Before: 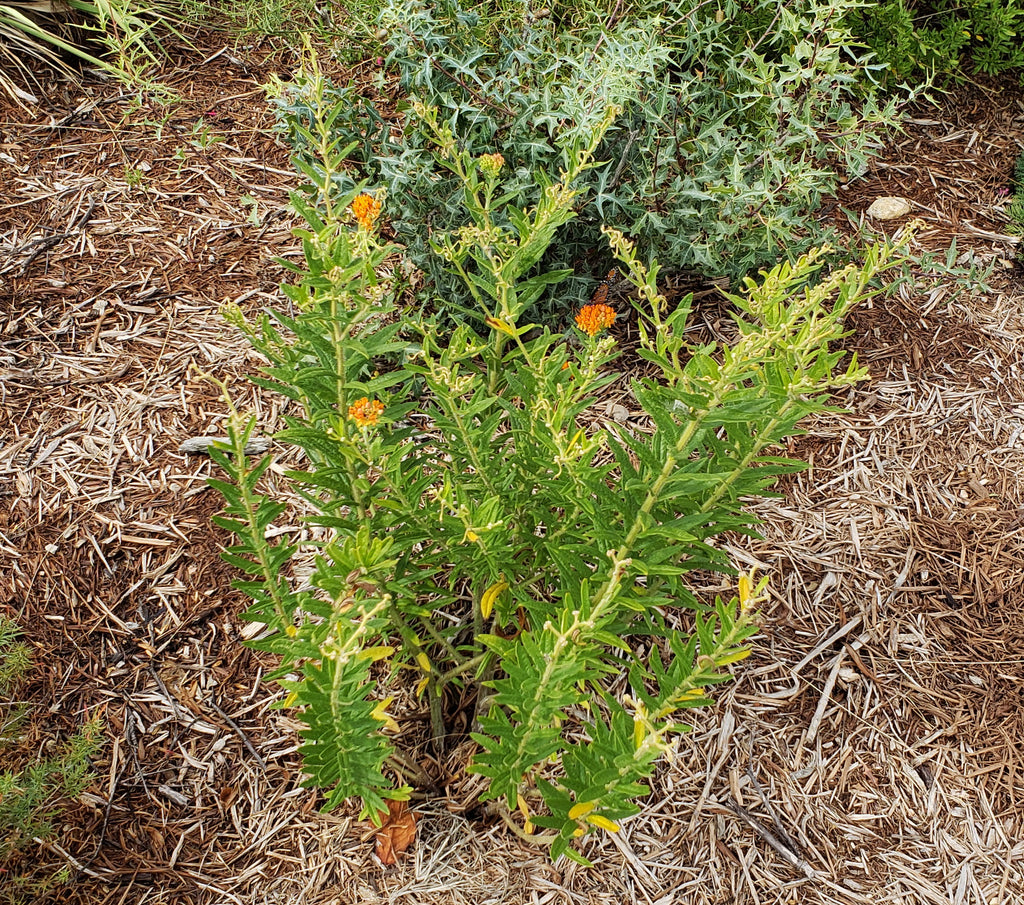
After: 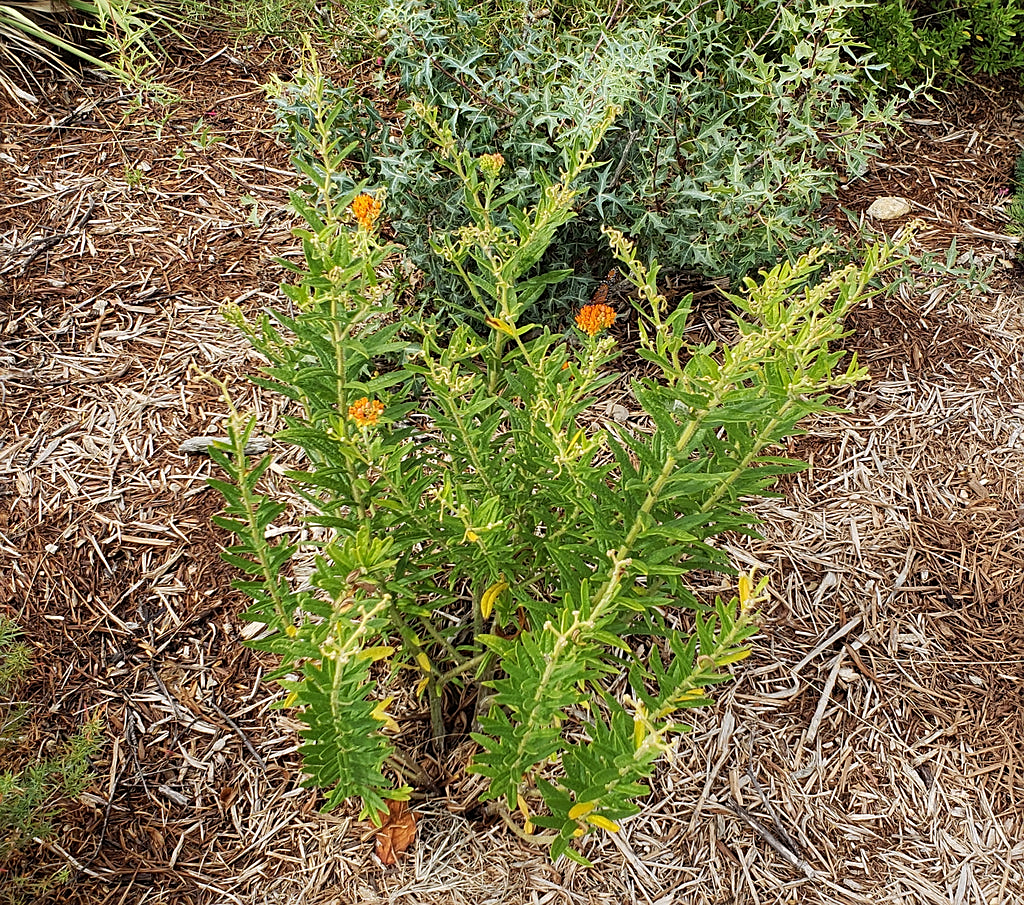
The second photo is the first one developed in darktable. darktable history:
sharpen: radius 1.88, amount 0.398, threshold 1.628
